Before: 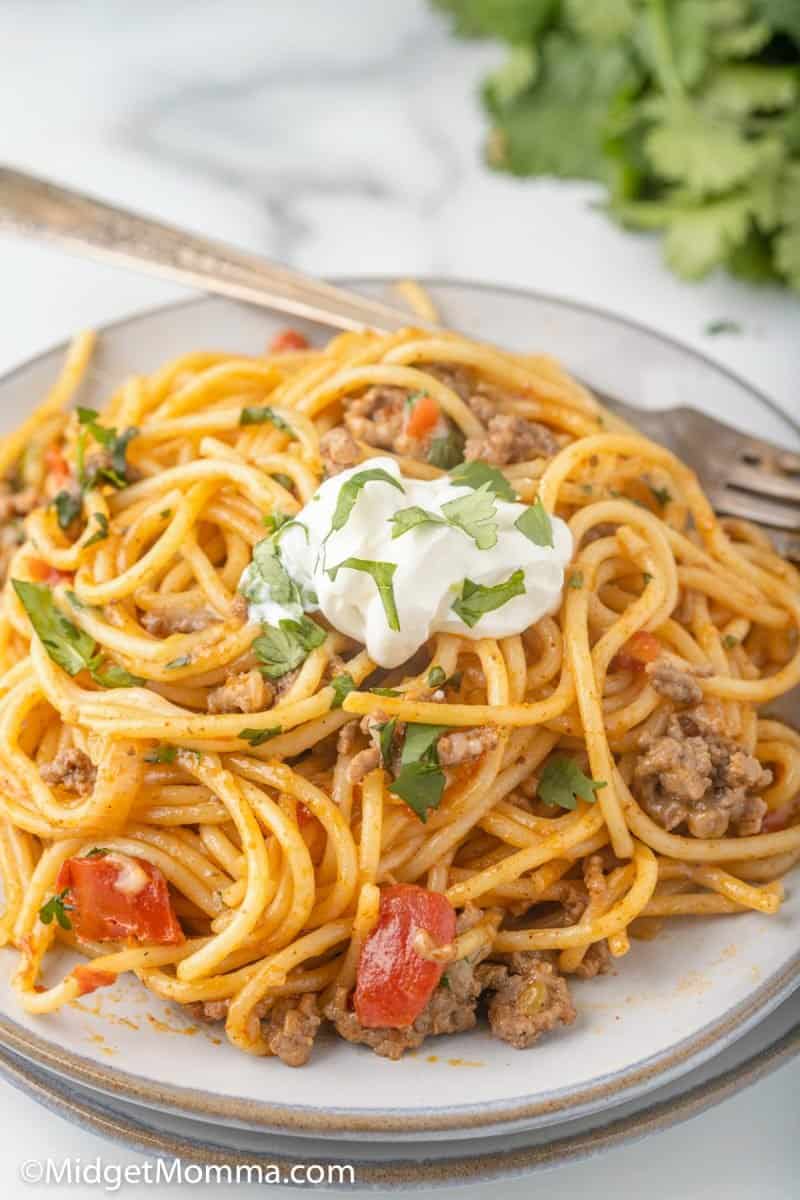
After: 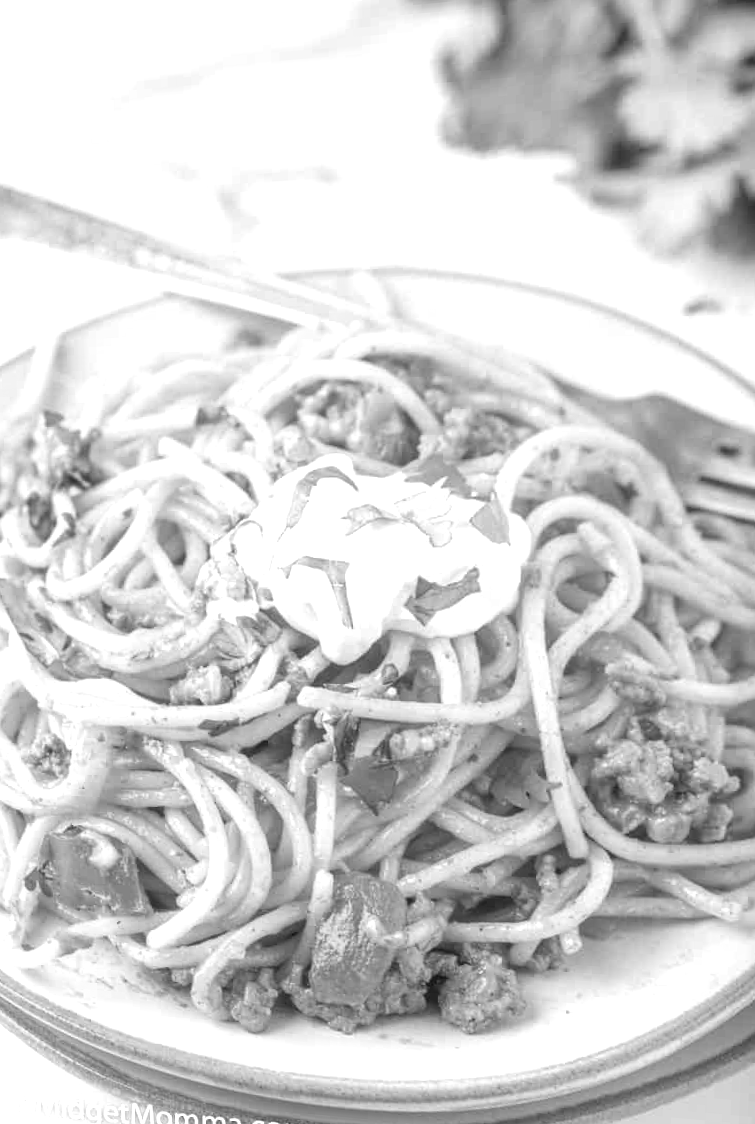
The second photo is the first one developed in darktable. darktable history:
rotate and perspective: rotation 0.062°, lens shift (vertical) 0.115, lens shift (horizontal) -0.133, crop left 0.047, crop right 0.94, crop top 0.061, crop bottom 0.94
monochrome: on, module defaults
exposure: black level correction 0, exposure 0.7 EV, compensate exposure bias true, compensate highlight preservation false
